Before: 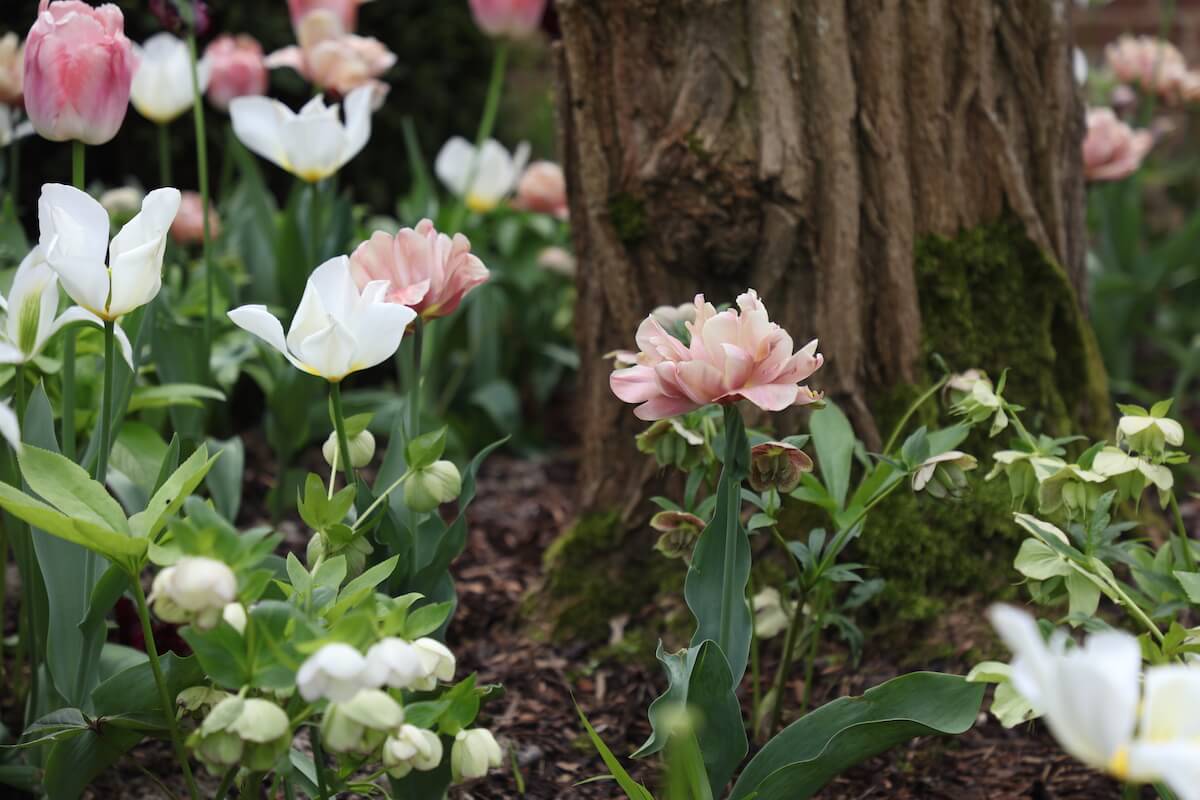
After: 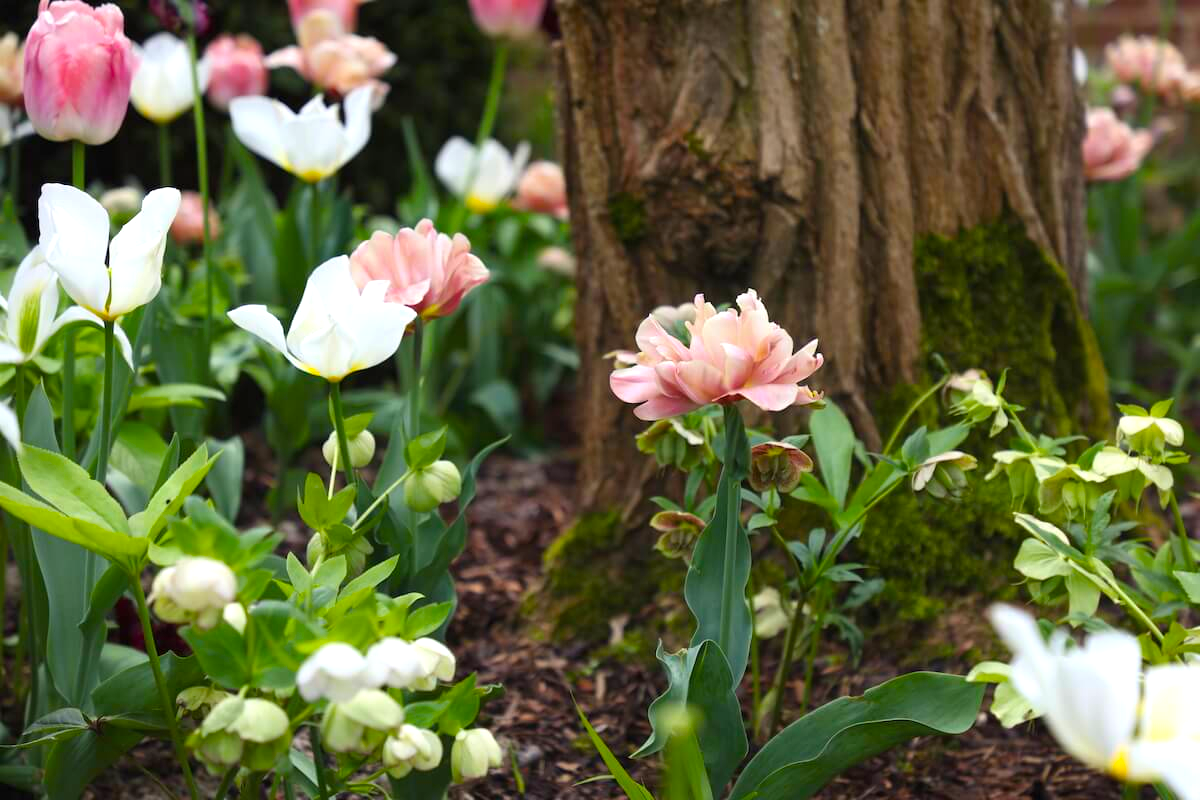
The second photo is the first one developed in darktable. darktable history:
color balance: output saturation 110%
exposure: exposure 0.426 EV, compensate highlight preservation false
color balance rgb: perceptual saturation grading › global saturation 20%, global vibrance 20%
